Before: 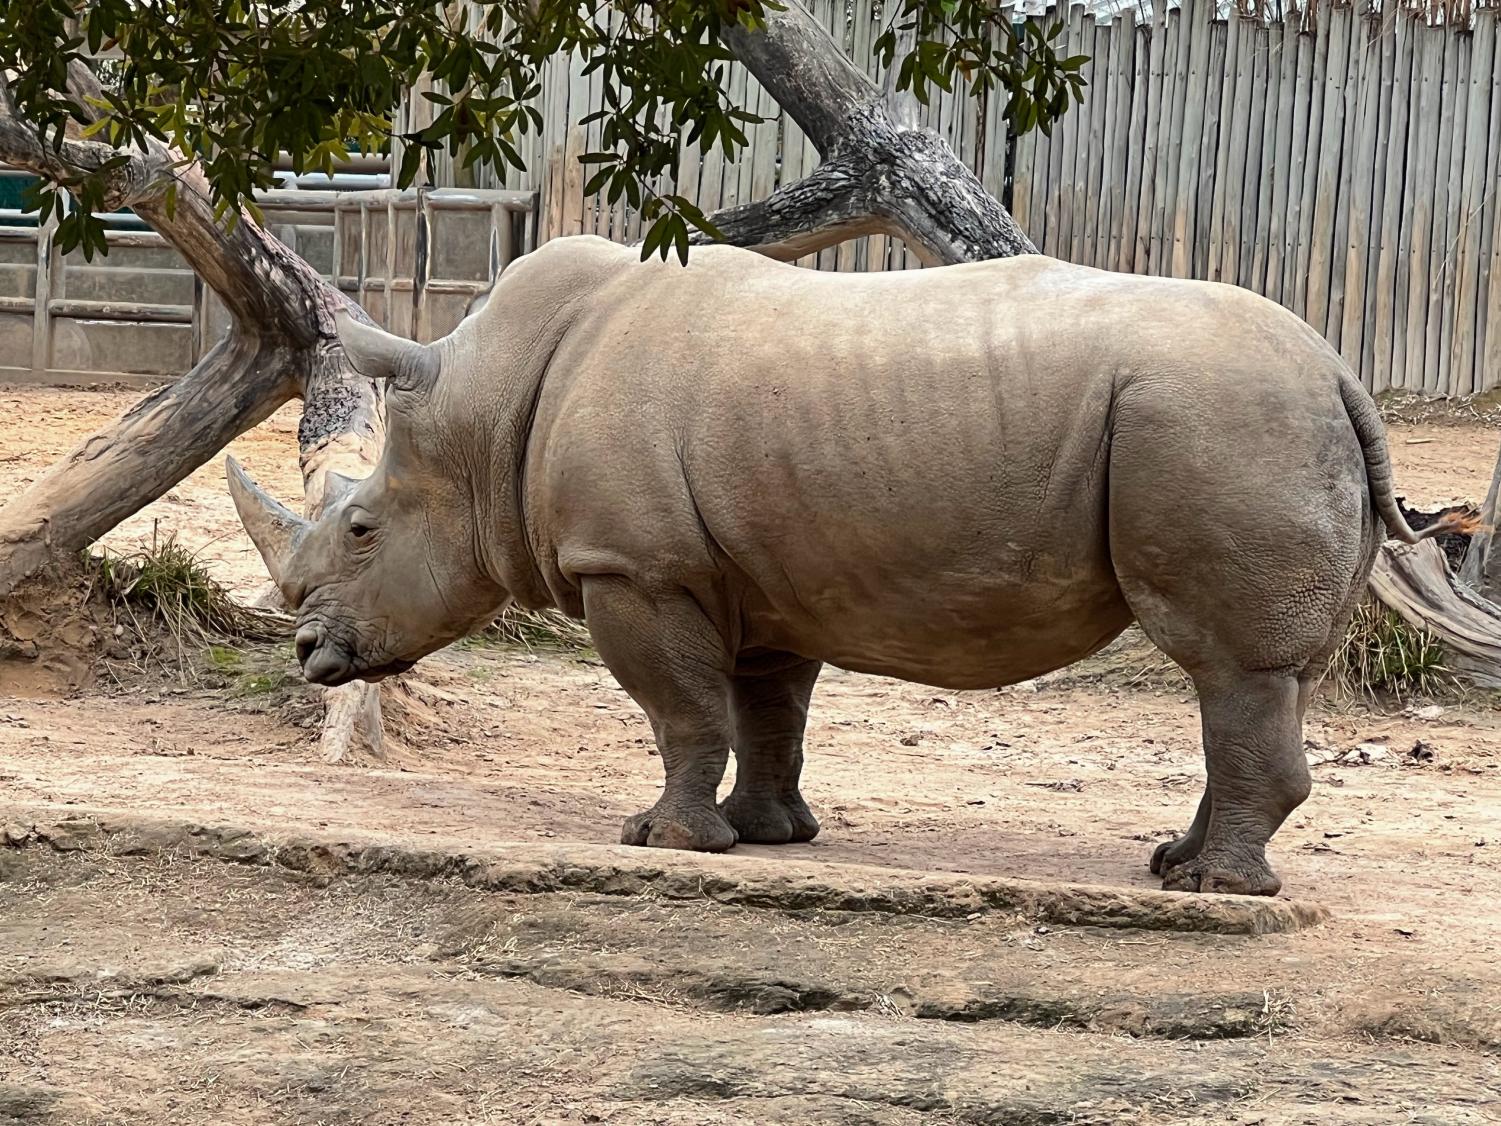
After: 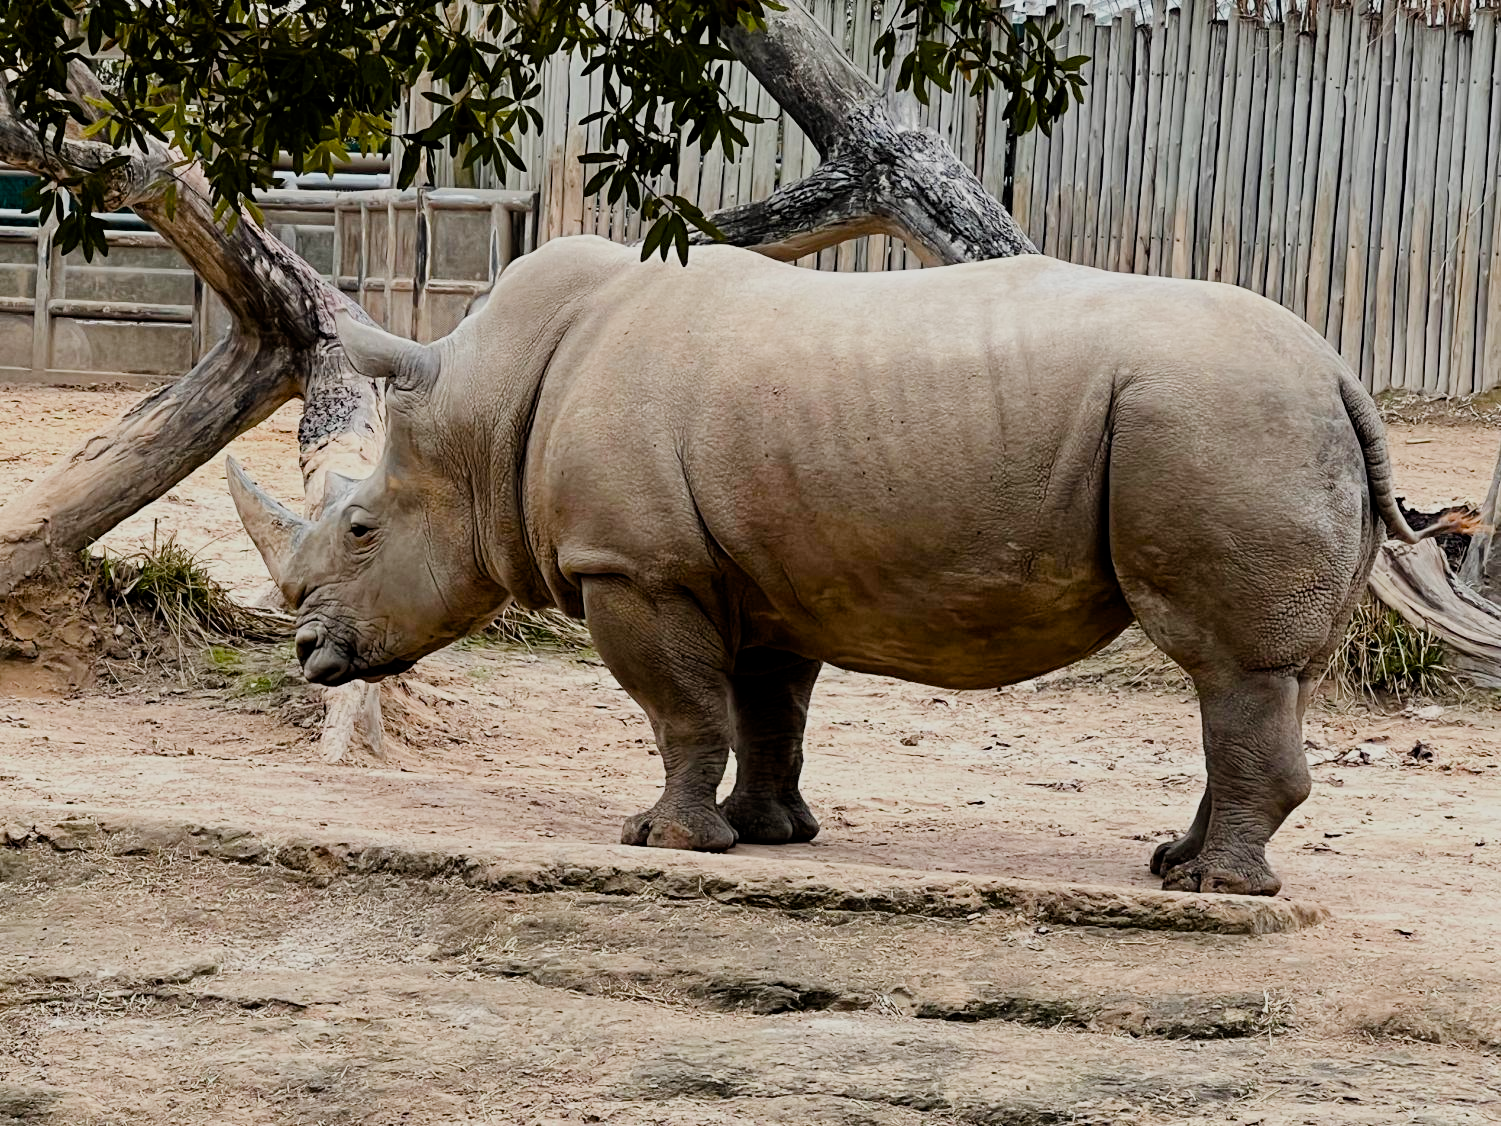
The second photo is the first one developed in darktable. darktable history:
color balance rgb: perceptual saturation grading › global saturation 20%, perceptual saturation grading › highlights -50.114%, perceptual saturation grading › shadows 30.479%, global vibrance 20%
filmic rgb: middle gray luminance 28.91%, black relative exposure -10.32 EV, white relative exposure 5.49 EV, target black luminance 0%, hardness 3.92, latitude 2.3%, contrast 1.132, highlights saturation mix 4.6%, shadows ↔ highlights balance 15.61%
